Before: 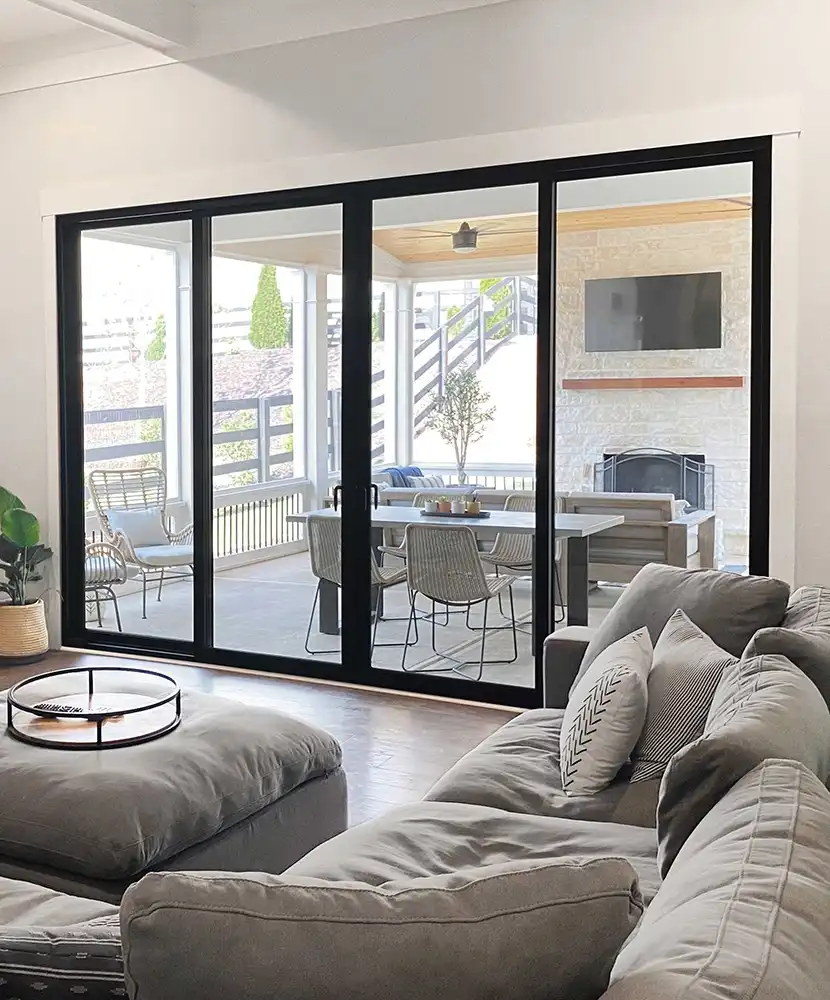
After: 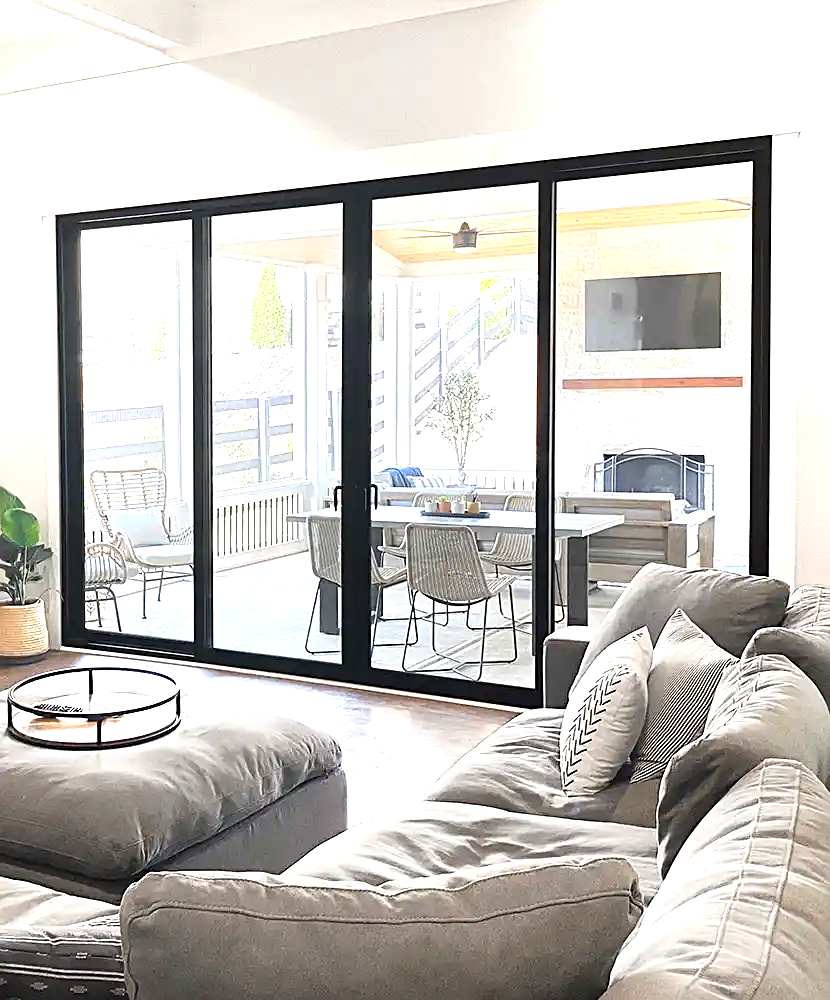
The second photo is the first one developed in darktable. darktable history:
sharpen: on, module defaults
exposure: exposure 0.992 EV, compensate highlight preservation false
